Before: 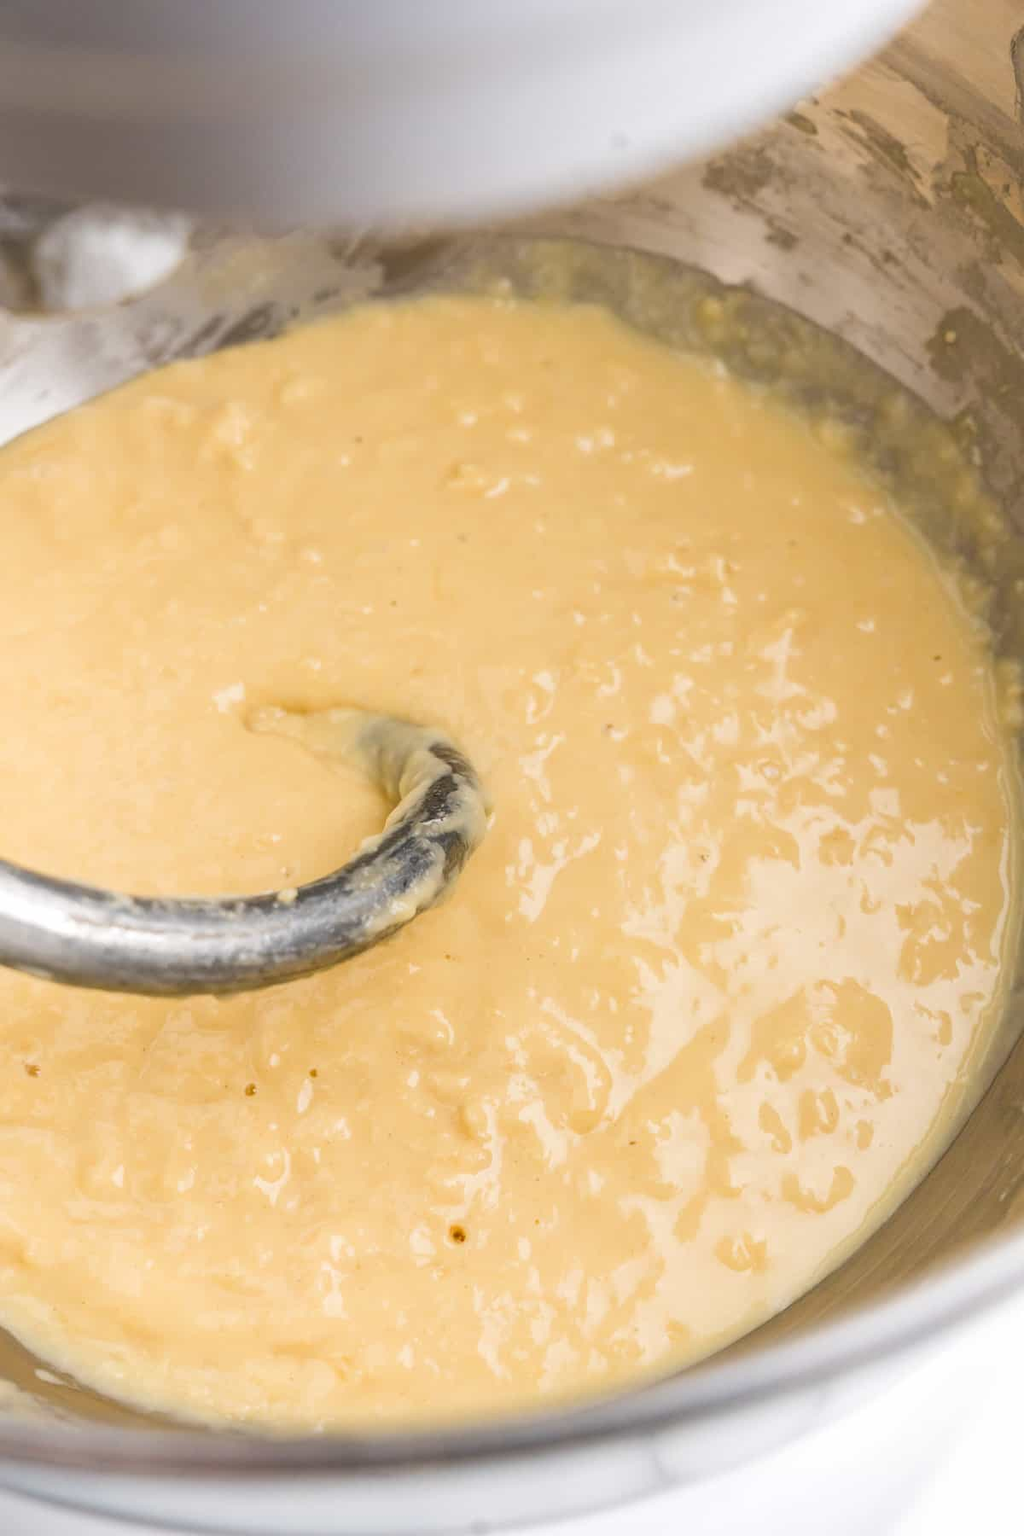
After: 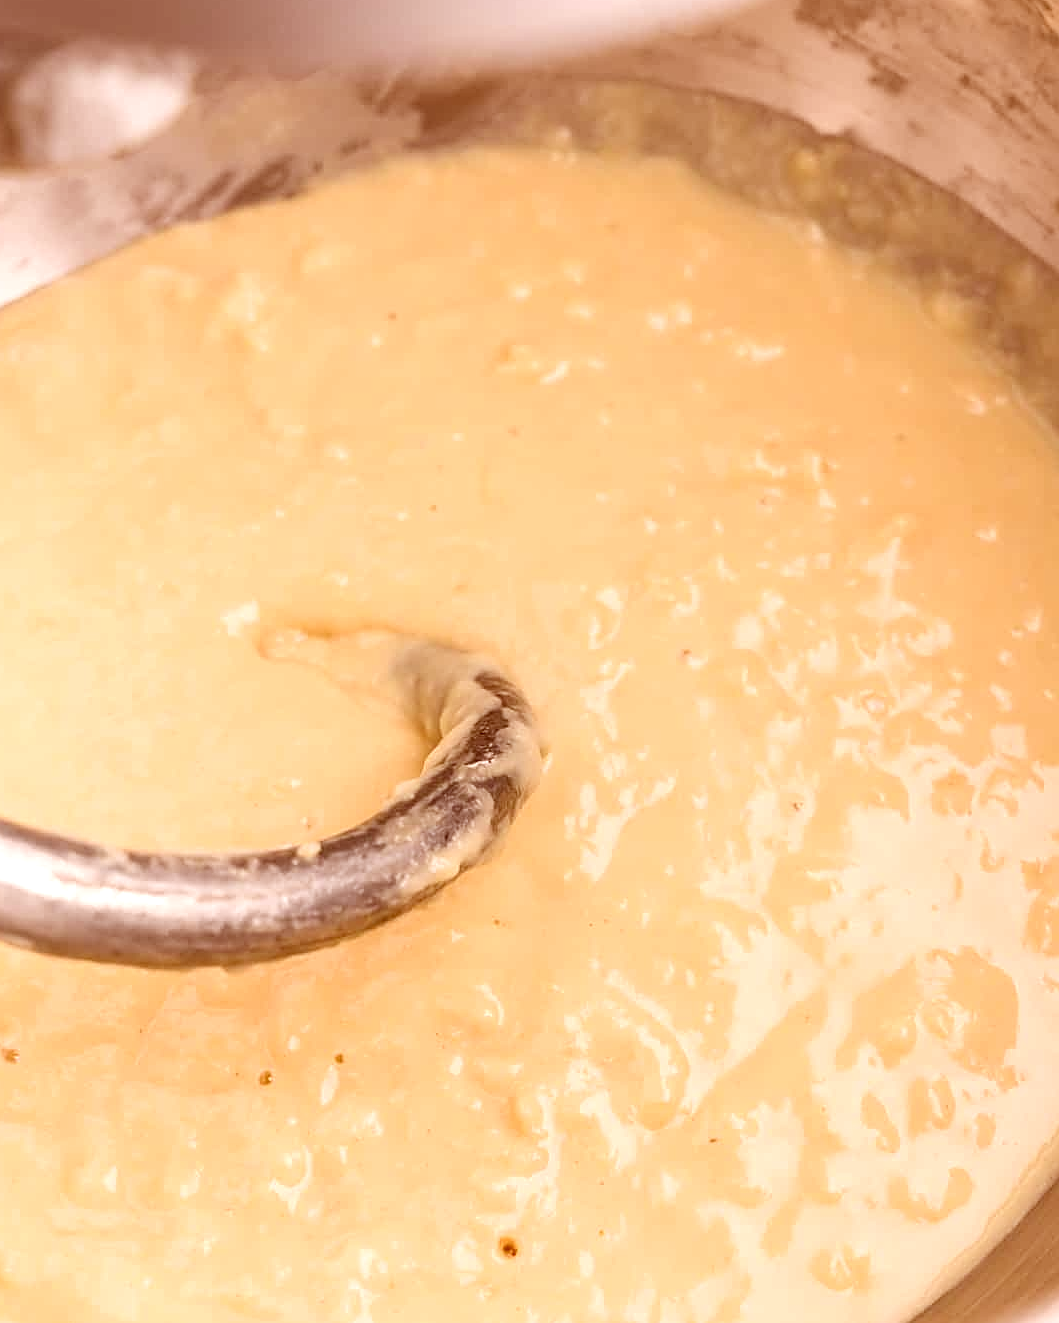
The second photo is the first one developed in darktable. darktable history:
crop and rotate: left 2.354%, top 11.064%, right 9.385%, bottom 15.405%
sharpen: on, module defaults
levels: levels [0, 0.492, 0.984]
contrast brightness saturation: saturation -0.058
color correction: highlights a* 9.08, highlights b* 8.54, shadows a* 39.45, shadows b* 39.67, saturation 0.782
exposure: exposure 0.202 EV, compensate highlight preservation false
